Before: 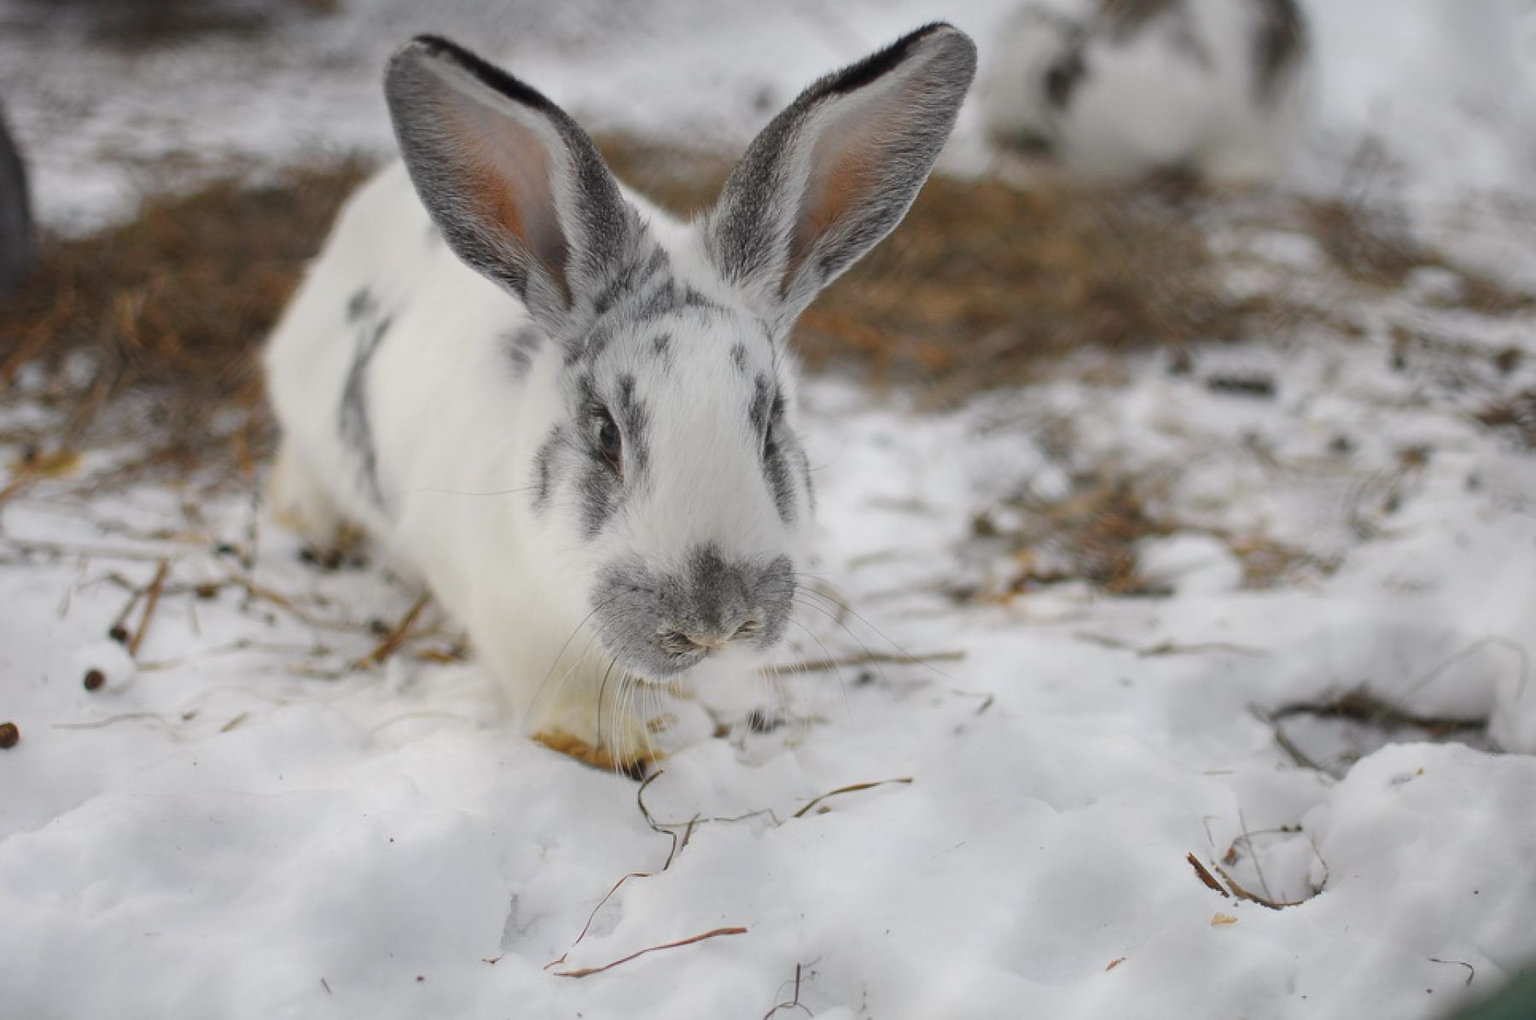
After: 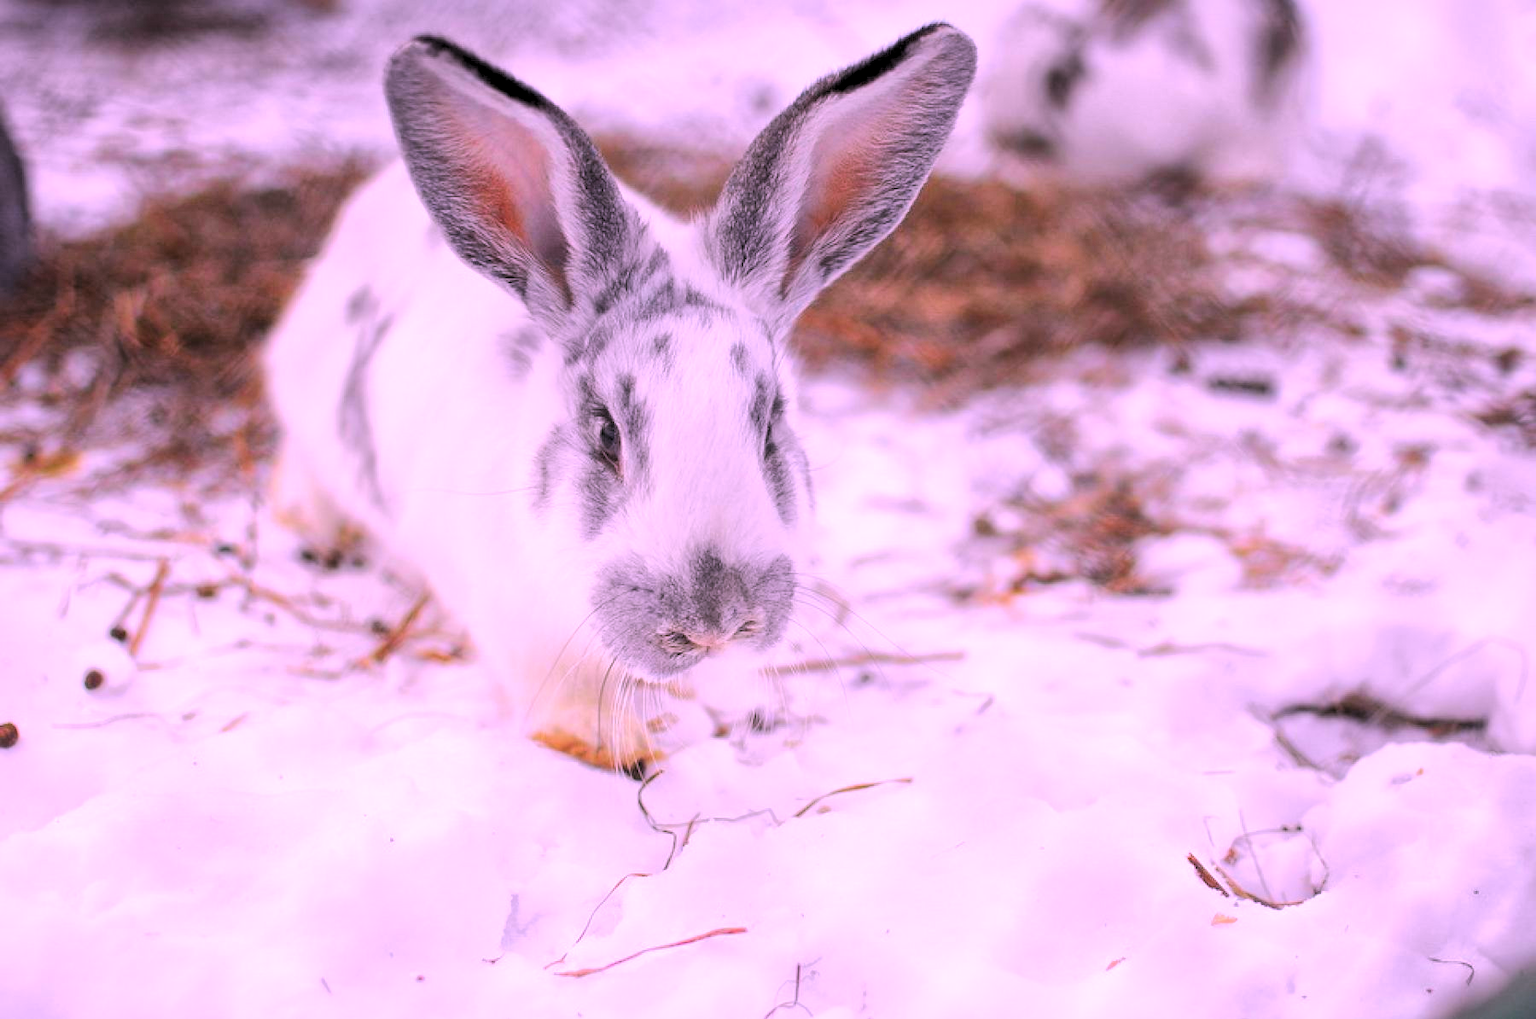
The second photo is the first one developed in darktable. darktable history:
shadows and highlights: shadows -23.08, highlights 46.15, soften with gaussian
white balance: red 0.974, blue 1.044
levels: levels [0.073, 0.497, 0.972]
contrast brightness saturation: saturation -0.05
color correction: highlights a* 19.5, highlights b* -11.53, saturation 1.69
global tonemap: drago (1, 100), detail 1
